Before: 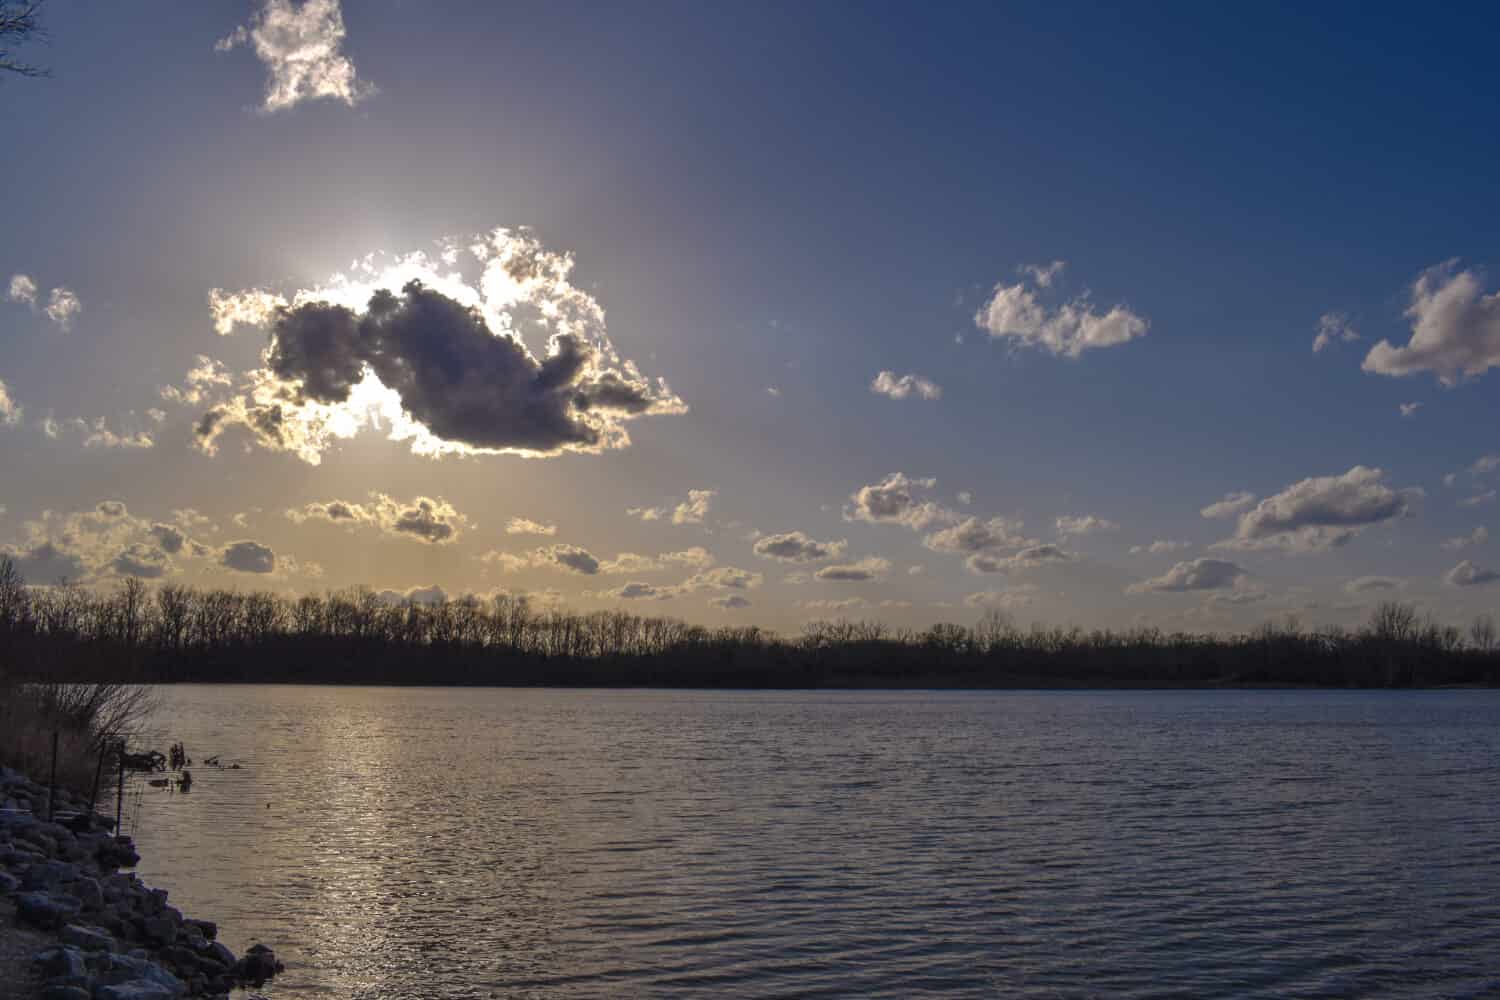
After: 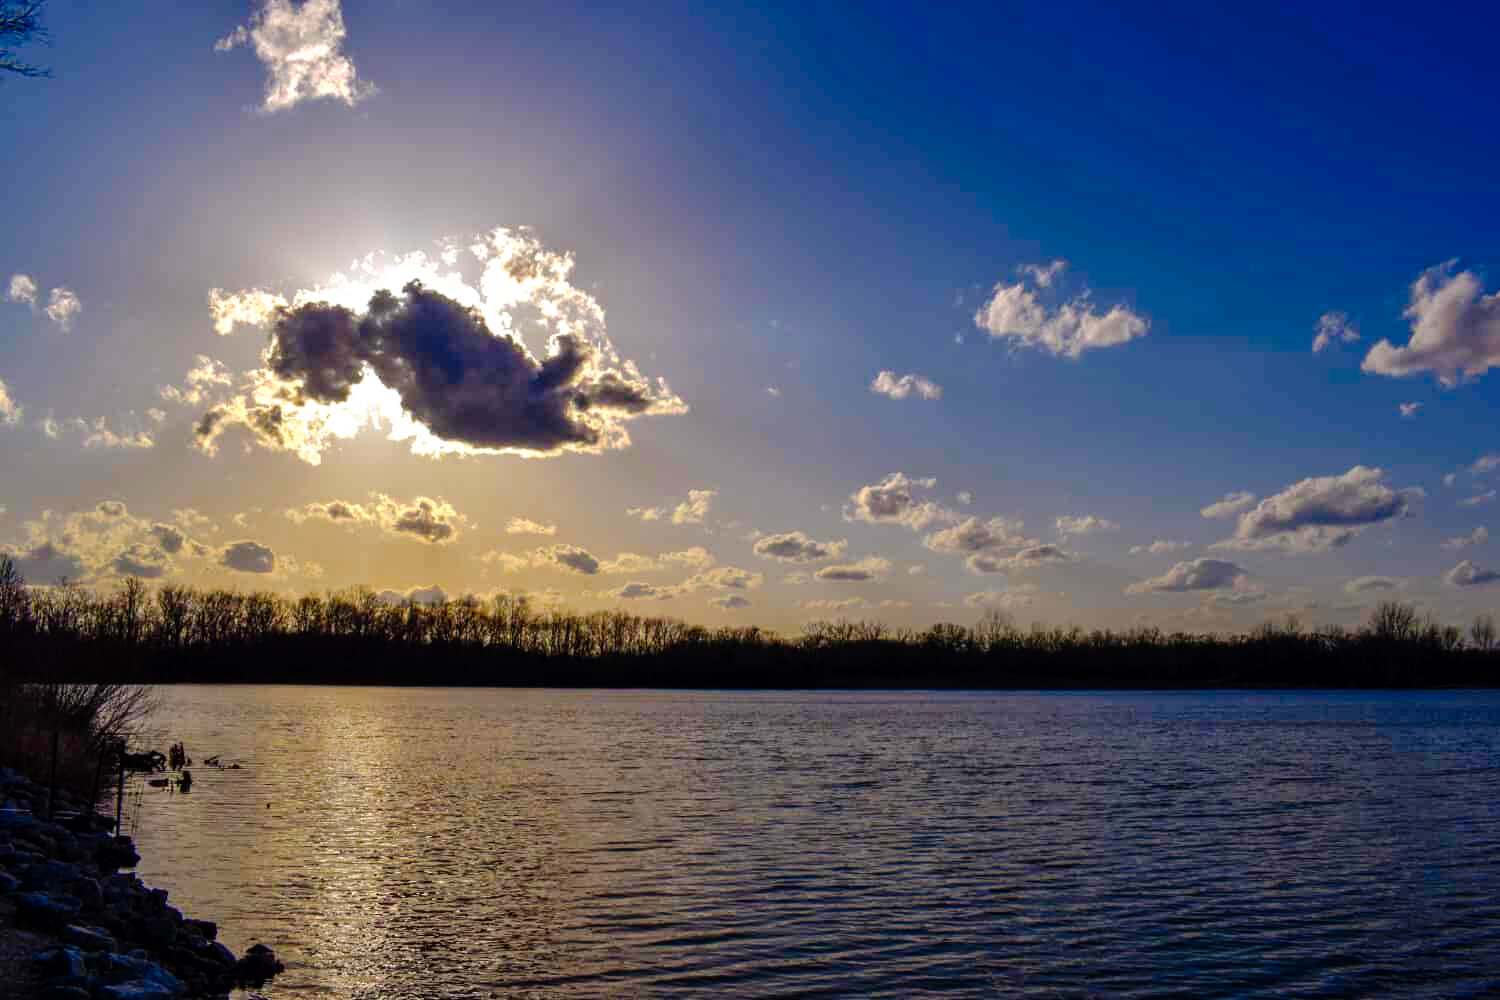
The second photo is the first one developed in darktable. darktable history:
sharpen: radius 2.883, amount 0.868, threshold 47.523
contrast brightness saturation: brightness -0.02, saturation 0.35
tone curve: curves: ch0 [(0, 0) (0.003, 0) (0.011, 0.001) (0.025, 0.001) (0.044, 0.003) (0.069, 0.009) (0.1, 0.018) (0.136, 0.032) (0.177, 0.074) (0.224, 0.13) (0.277, 0.218) (0.335, 0.321) (0.399, 0.425) (0.468, 0.523) (0.543, 0.617) (0.623, 0.708) (0.709, 0.789) (0.801, 0.873) (0.898, 0.967) (1, 1)], preserve colors none
